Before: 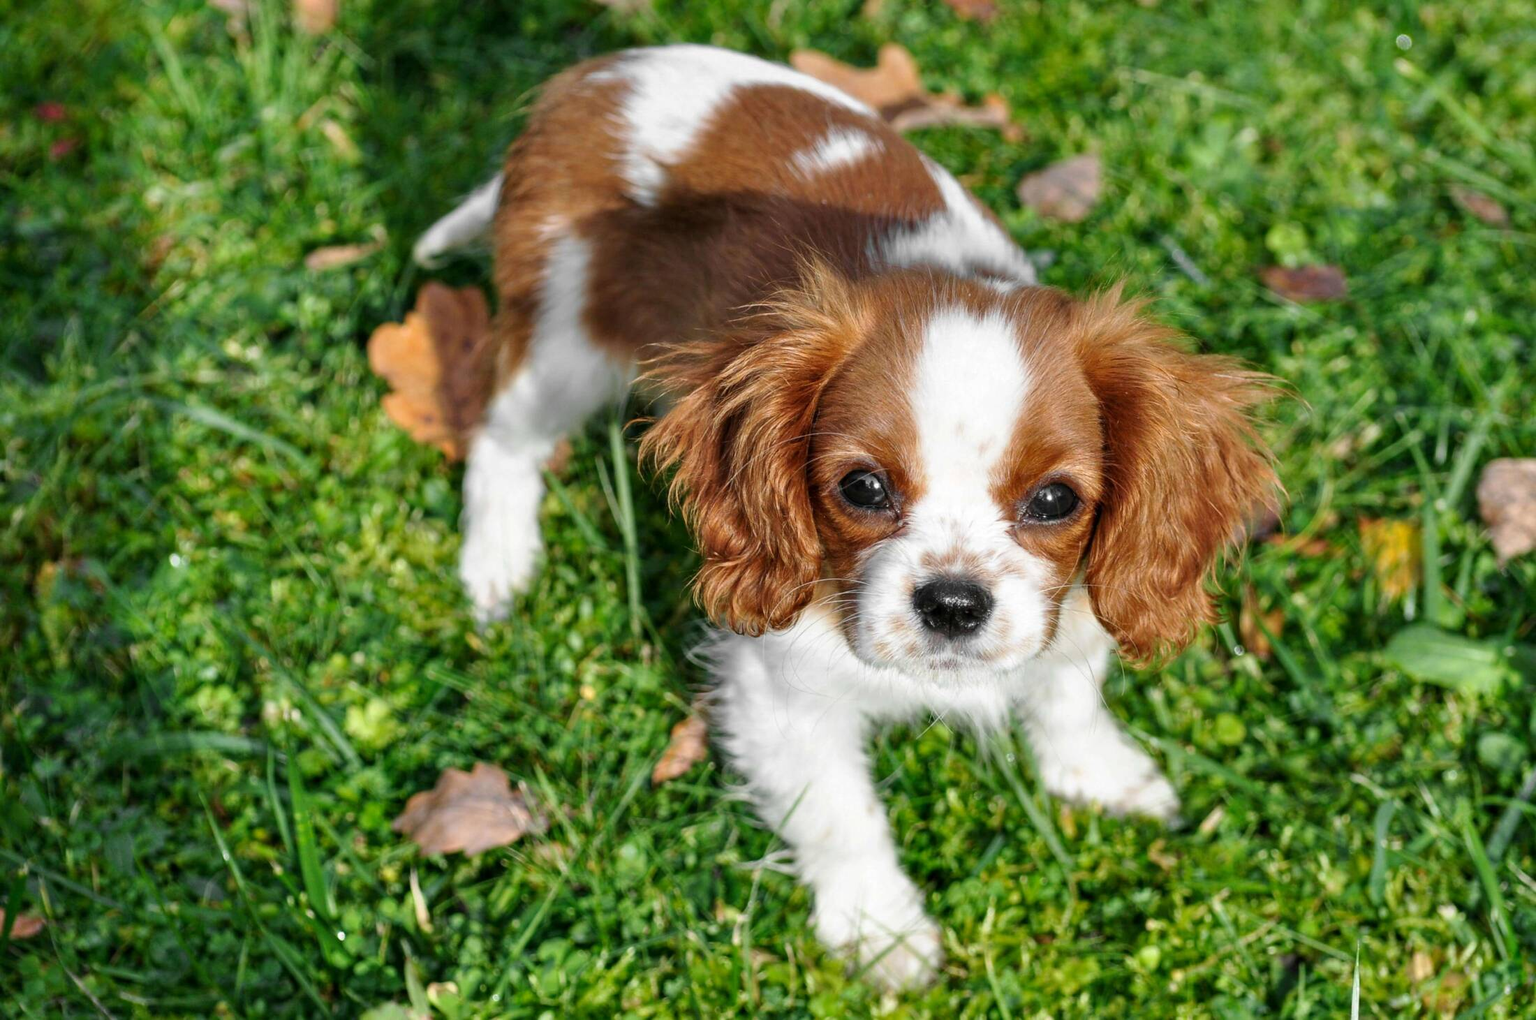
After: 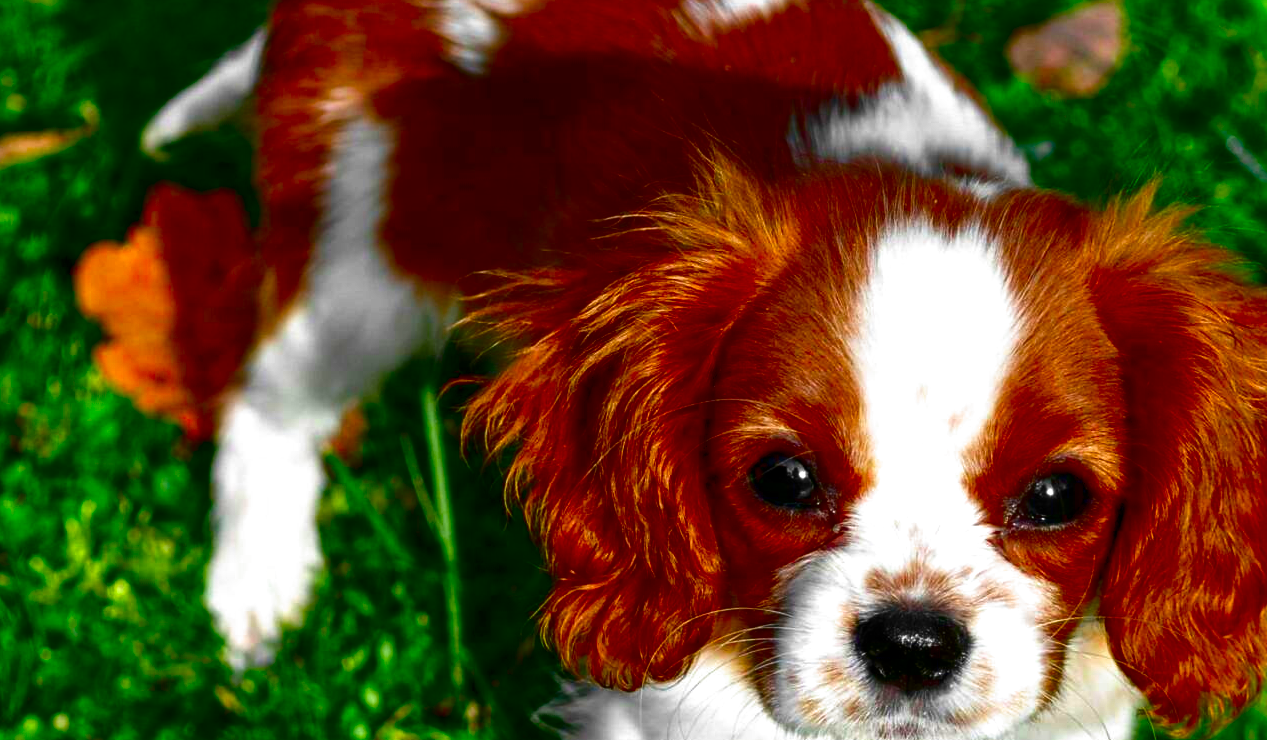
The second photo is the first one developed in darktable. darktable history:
contrast brightness saturation: brightness -0.992, saturation 0.981
filmic rgb: middle gray luminance 18.33%, black relative exposure -10.42 EV, white relative exposure 3.42 EV, target black luminance 0%, hardness 6.01, latitude 98.31%, contrast 0.837, shadows ↔ highlights balance 0.706%, color science v5 (2021), contrast in shadows safe, contrast in highlights safe
exposure: black level correction 0, exposure 1.2 EV, compensate exposure bias true, compensate highlight preservation false
crop: left 20.616%, top 15.174%, right 21.789%, bottom 34.16%
color zones: curves: ch0 [(0, 0.5) (0.143, 0.5) (0.286, 0.5) (0.429, 0.5) (0.571, 0.5) (0.714, 0.476) (0.857, 0.5) (1, 0.5)]; ch2 [(0, 0.5) (0.143, 0.5) (0.286, 0.5) (0.429, 0.5) (0.571, 0.5) (0.714, 0.487) (0.857, 0.5) (1, 0.5)]
